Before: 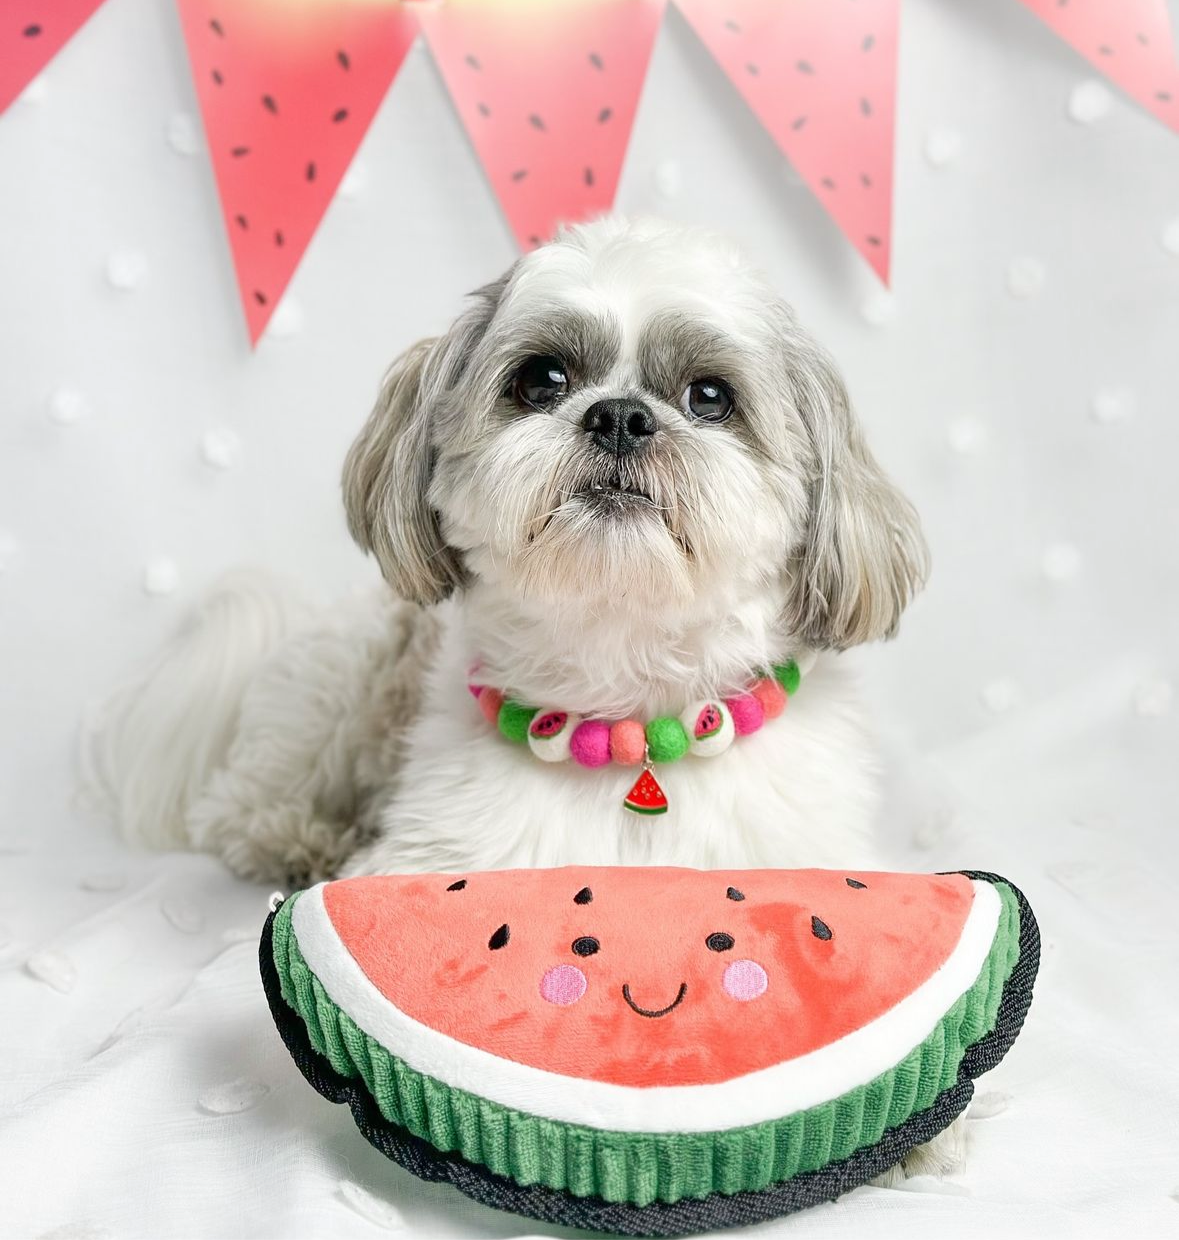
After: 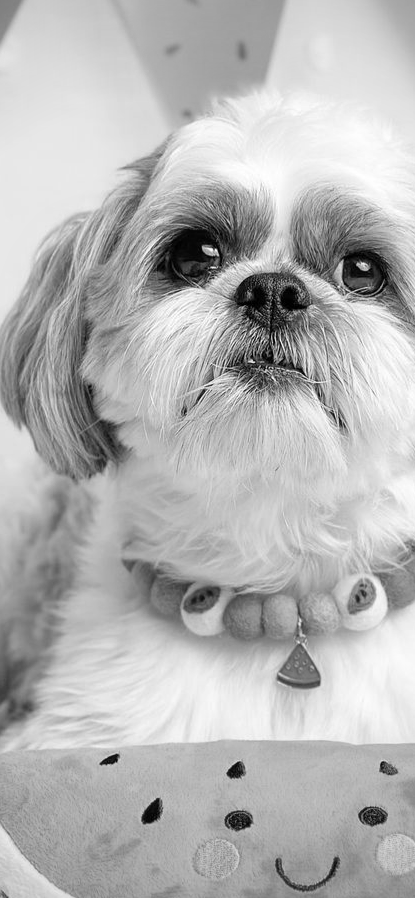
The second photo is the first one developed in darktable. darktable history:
crop and rotate: left 29.476%, top 10.214%, right 35.32%, bottom 17.333%
monochrome: size 1
vignetting: fall-off radius 60.92%
